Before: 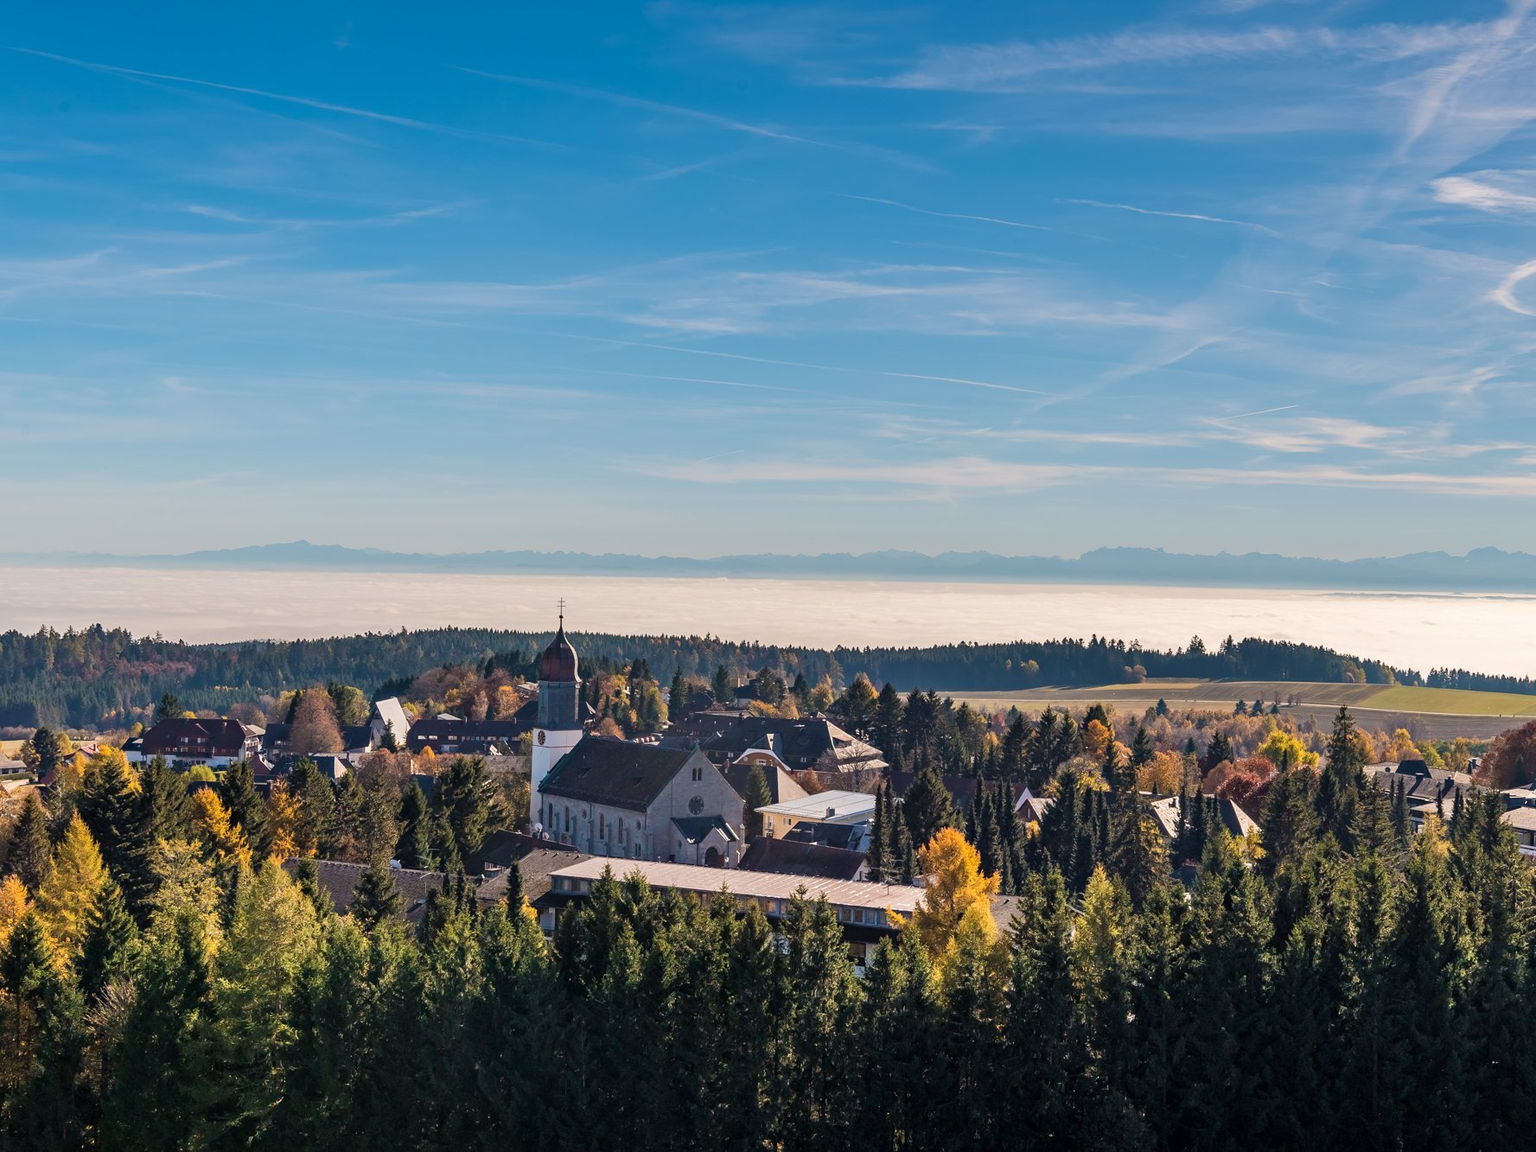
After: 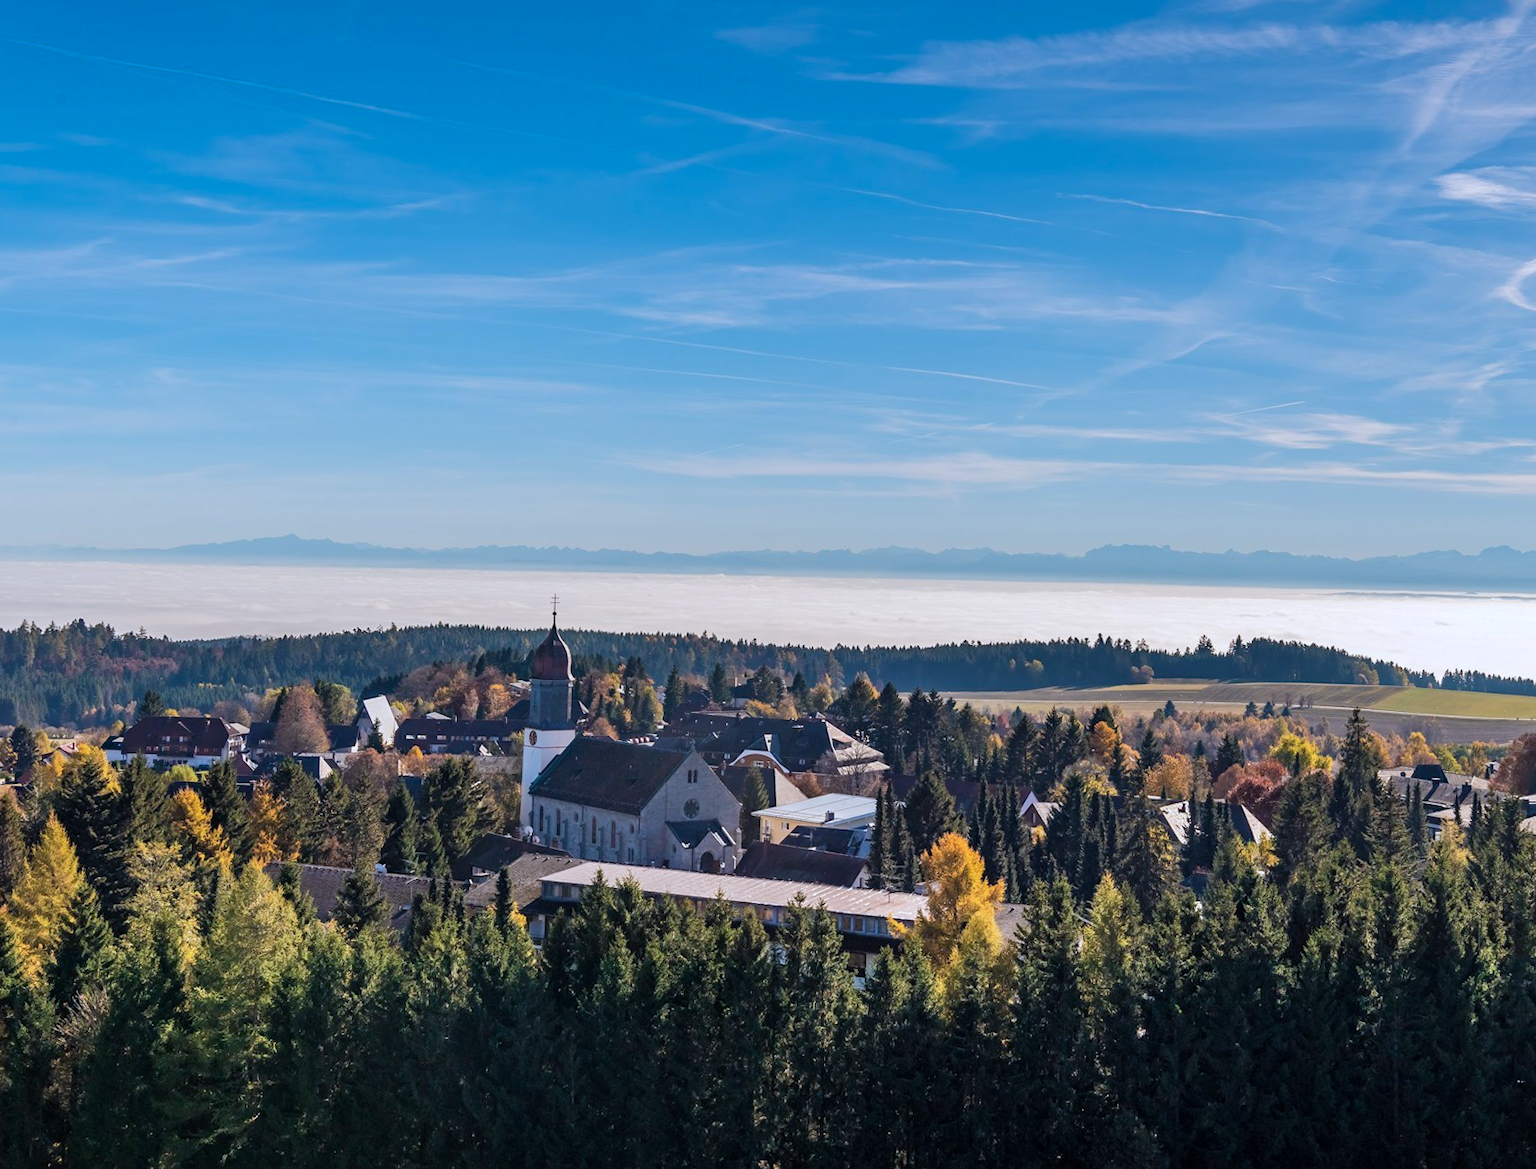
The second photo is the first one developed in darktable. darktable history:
rotate and perspective: rotation 0.226°, lens shift (vertical) -0.042, crop left 0.023, crop right 0.982, crop top 0.006, crop bottom 0.994
color calibration: x 0.37, y 0.382, temperature 4313.32 K
